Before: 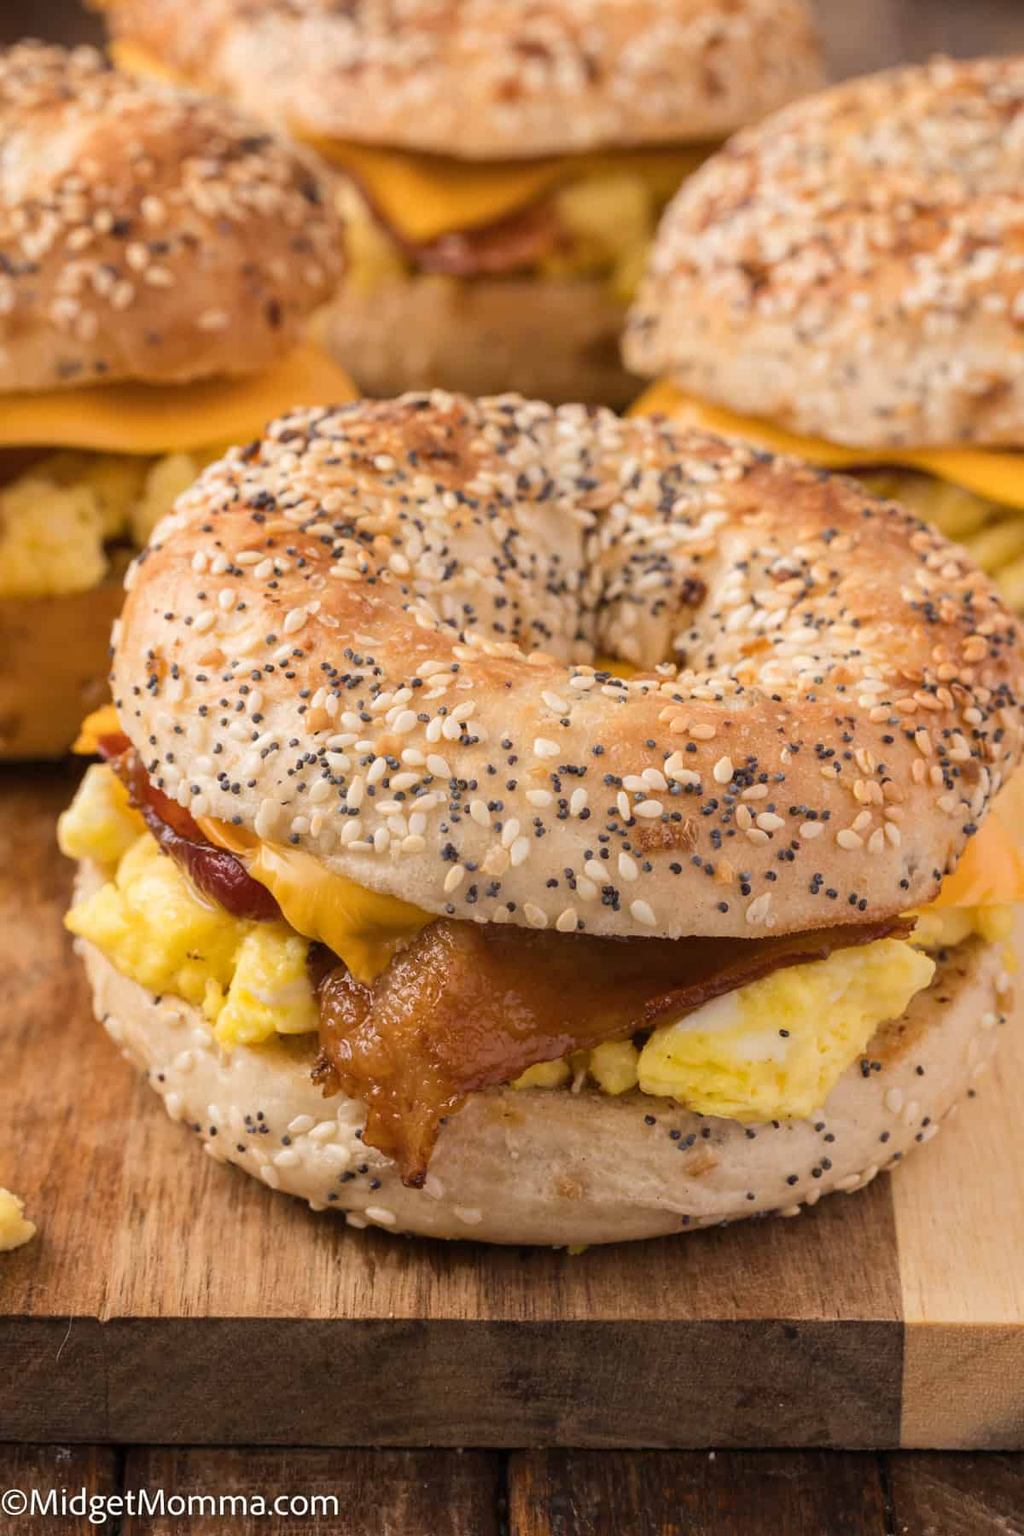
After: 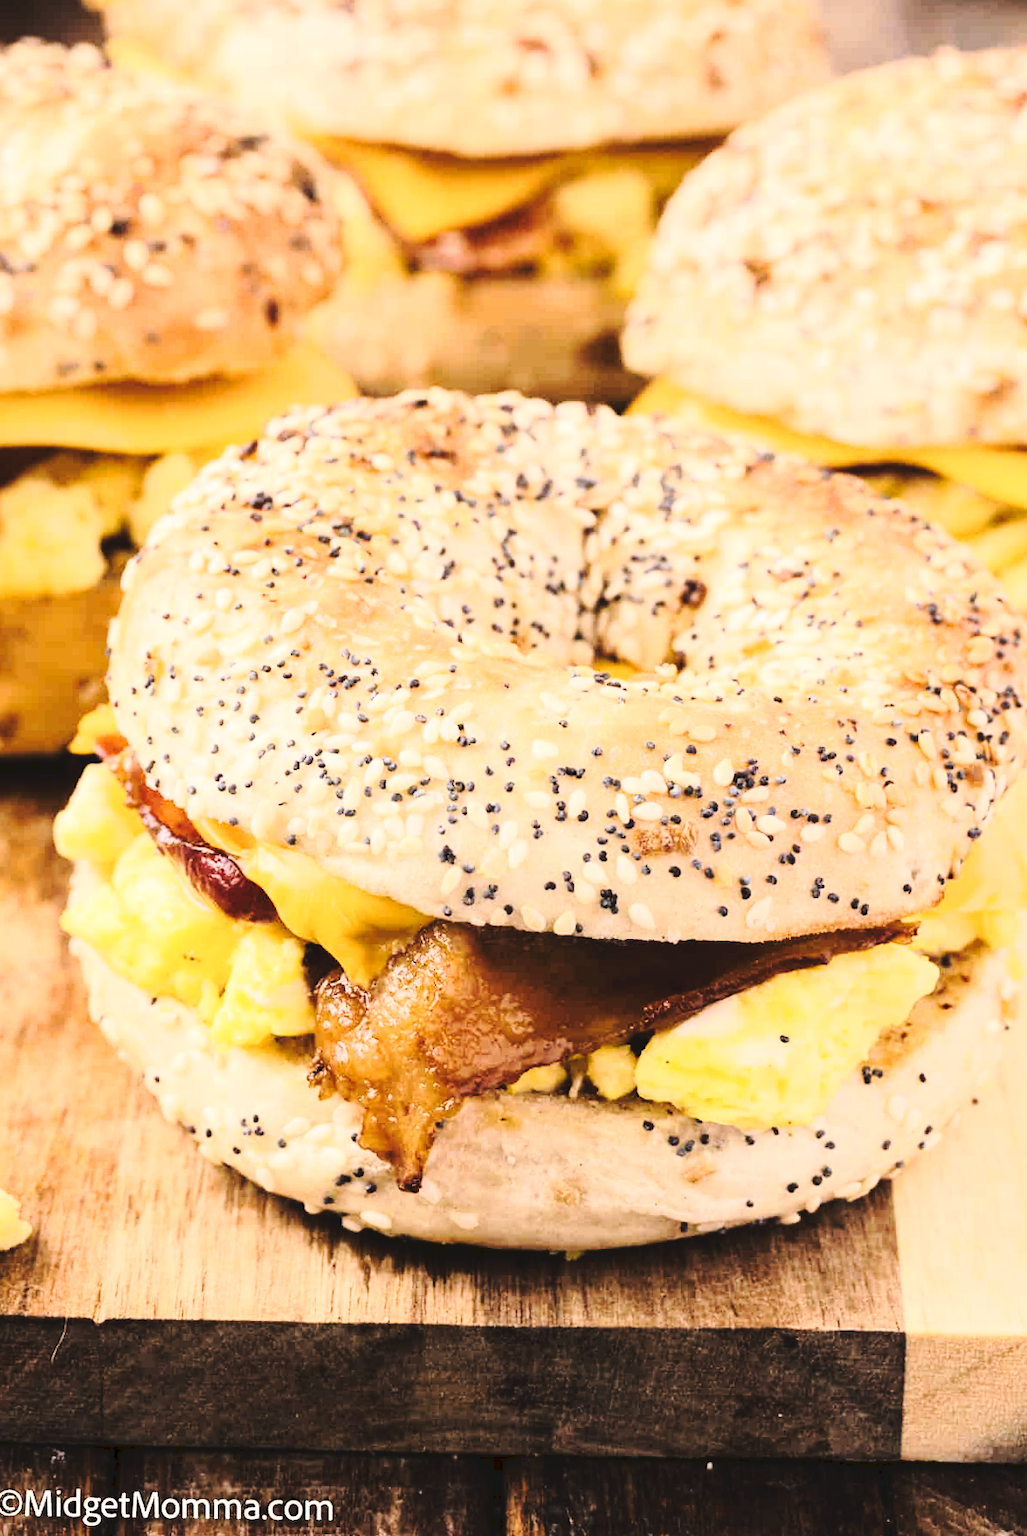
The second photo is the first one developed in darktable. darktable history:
rotate and perspective: rotation 0.192°, lens shift (horizontal) -0.015, crop left 0.005, crop right 0.996, crop top 0.006, crop bottom 0.99
rgb curve: curves: ch0 [(0, 0) (0.21, 0.15) (0.24, 0.21) (0.5, 0.75) (0.75, 0.96) (0.89, 0.99) (1, 1)]; ch1 [(0, 0.02) (0.21, 0.13) (0.25, 0.2) (0.5, 0.67) (0.75, 0.9) (0.89, 0.97) (1, 1)]; ch2 [(0, 0.02) (0.21, 0.13) (0.25, 0.2) (0.5, 0.67) (0.75, 0.9) (0.89, 0.97) (1, 1)], compensate middle gray true
tone curve: curves: ch0 [(0, 0) (0.003, 0.06) (0.011, 0.071) (0.025, 0.085) (0.044, 0.104) (0.069, 0.123) (0.1, 0.146) (0.136, 0.167) (0.177, 0.205) (0.224, 0.248) (0.277, 0.309) (0.335, 0.384) (0.399, 0.467) (0.468, 0.553) (0.543, 0.633) (0.623, 0.698) (0.709, 0.769) (0.801, 0.841) (0.898, 0.912) (1, 1)], preserve colors none
